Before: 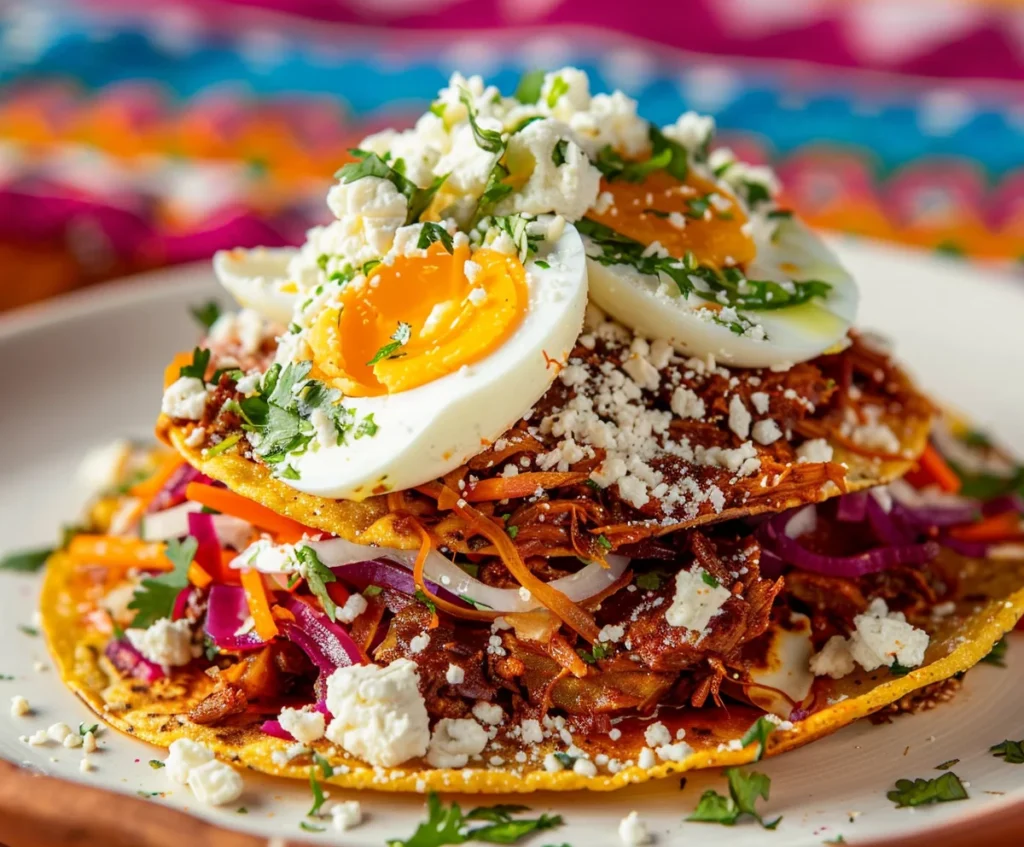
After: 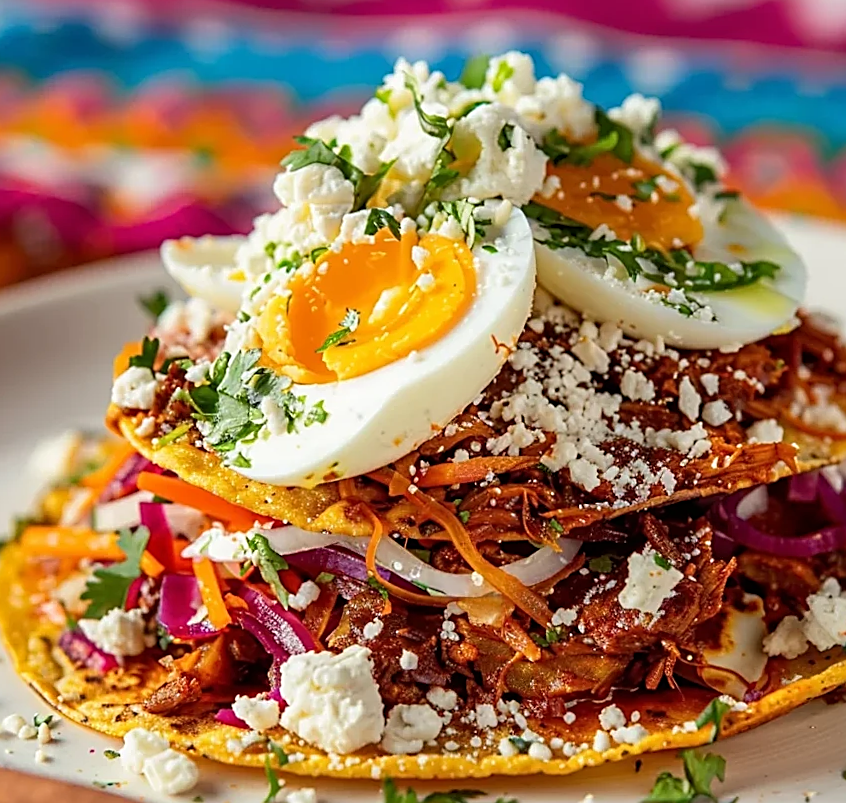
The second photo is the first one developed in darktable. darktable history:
crop and rotate: angle 0.844°, left 4.17%, top 0.935%, right 11.744%, bottom 2.572%
tone equalizer: -8 EV -0.589 EV, edges refinement/feathering 500, mask exposure compensation -1.57 EV, preserve details no
sharpen: amount 0.904
